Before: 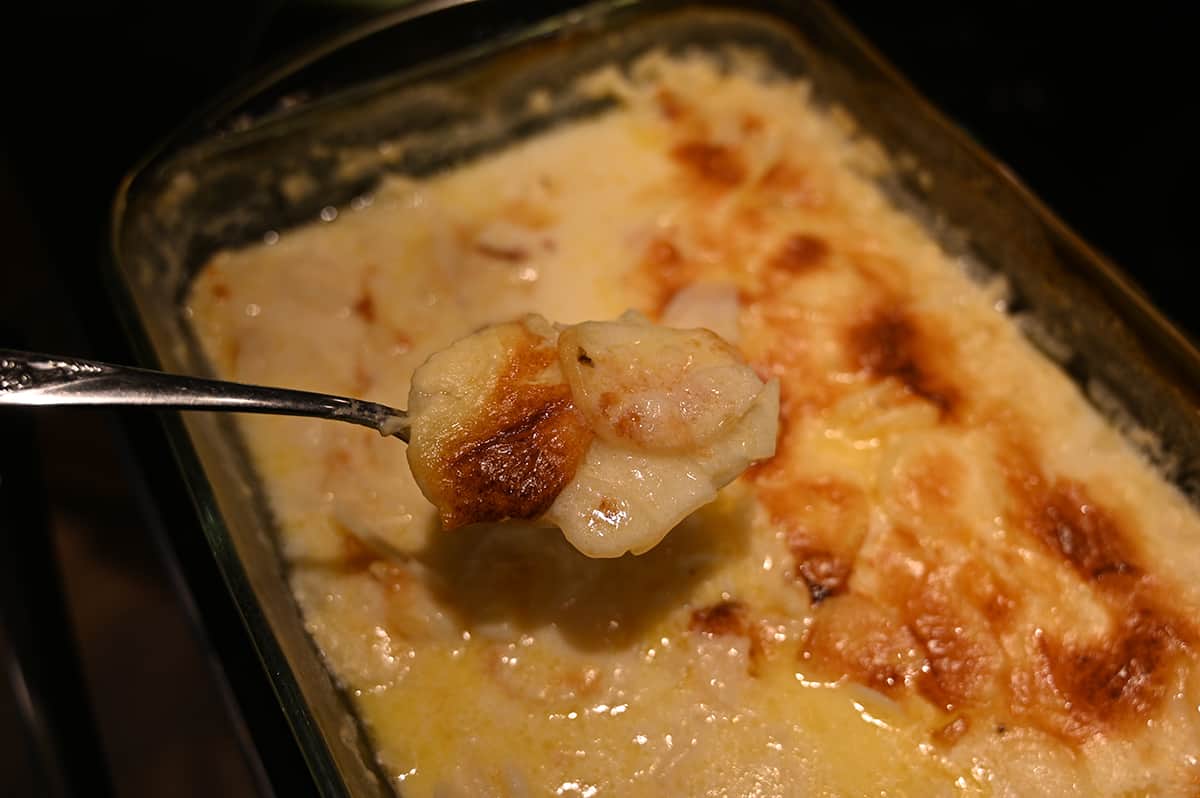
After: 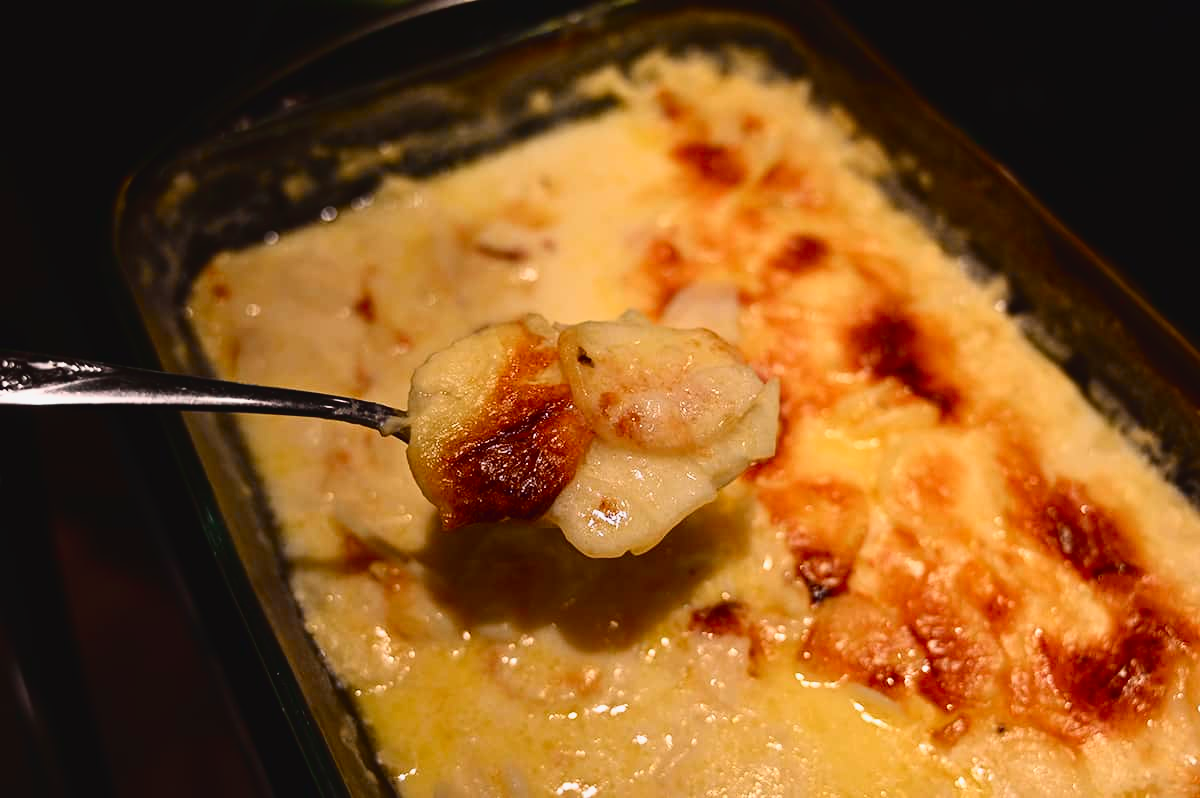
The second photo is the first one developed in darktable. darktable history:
tone curve: curves: ch0 [(0, 0.031) (0.139, 0.084) (0.311, 0.278) (0.495, 0.544) (0.718, 0.816) (0.841, 0.909) (1, 0.967)]; ch1 [(0, 0) (0.272, 0.249) (0.388, 0.385) (0.469, 0.456) (0.495, 0.497) (0.538, 0.545) (0.578, 0.595) (0.707, 0.778) (1, 1)]; ch2 [(0, 0) (0.125, 0.089) (0.353, 0.329) (0.443, 0.408) (0.502, 0.499) (0.557, 0.531) (0.608, 0.631) (1, 1)], color space Lab, independent channels, preserve colors none
